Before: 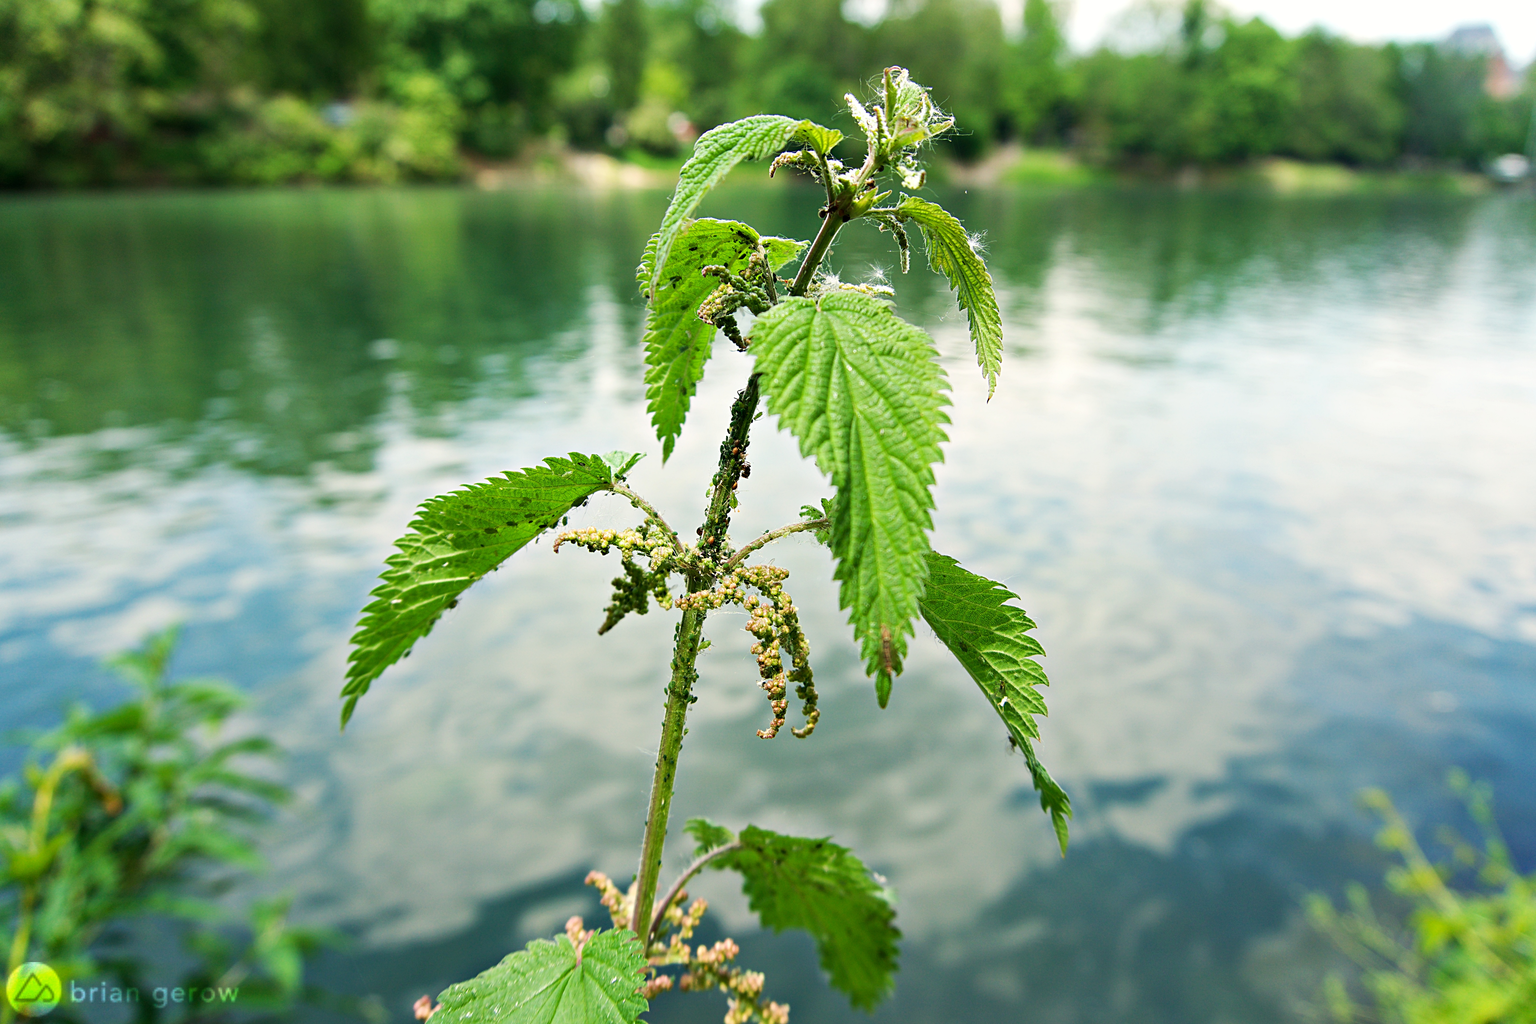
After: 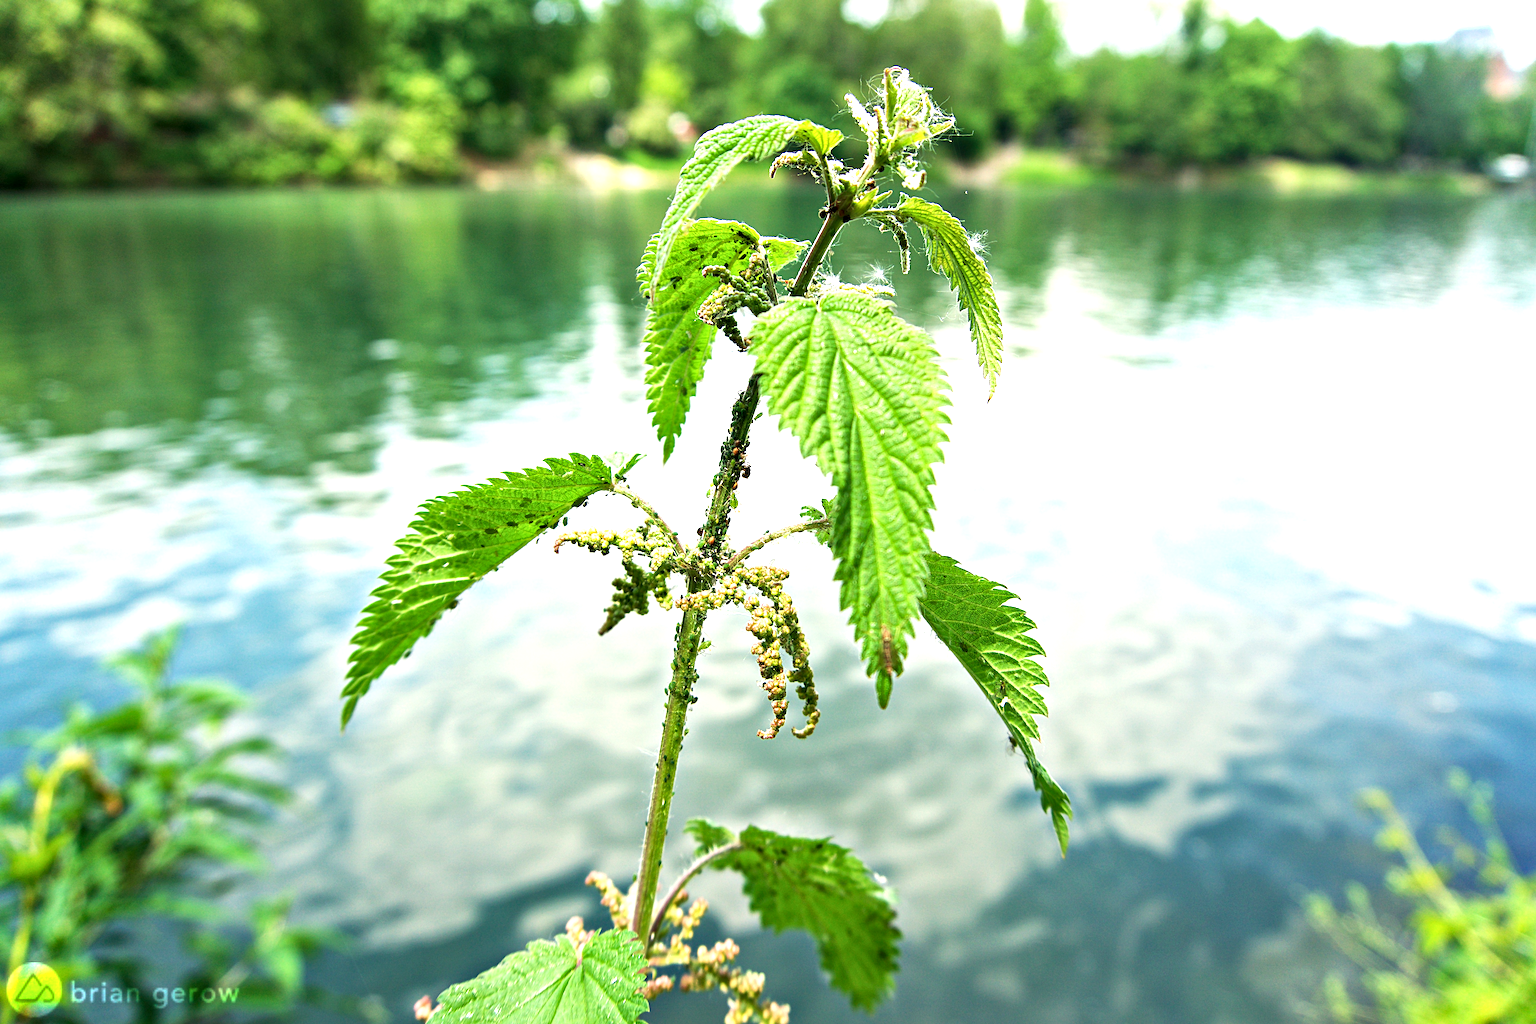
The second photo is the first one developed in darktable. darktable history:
exposure: exposure 0.74 EV, compensate highlight preservation false
local contrast: mode bilateral grid, contrast 20, coarseness 50, detail 132%, midtone range 0.2
